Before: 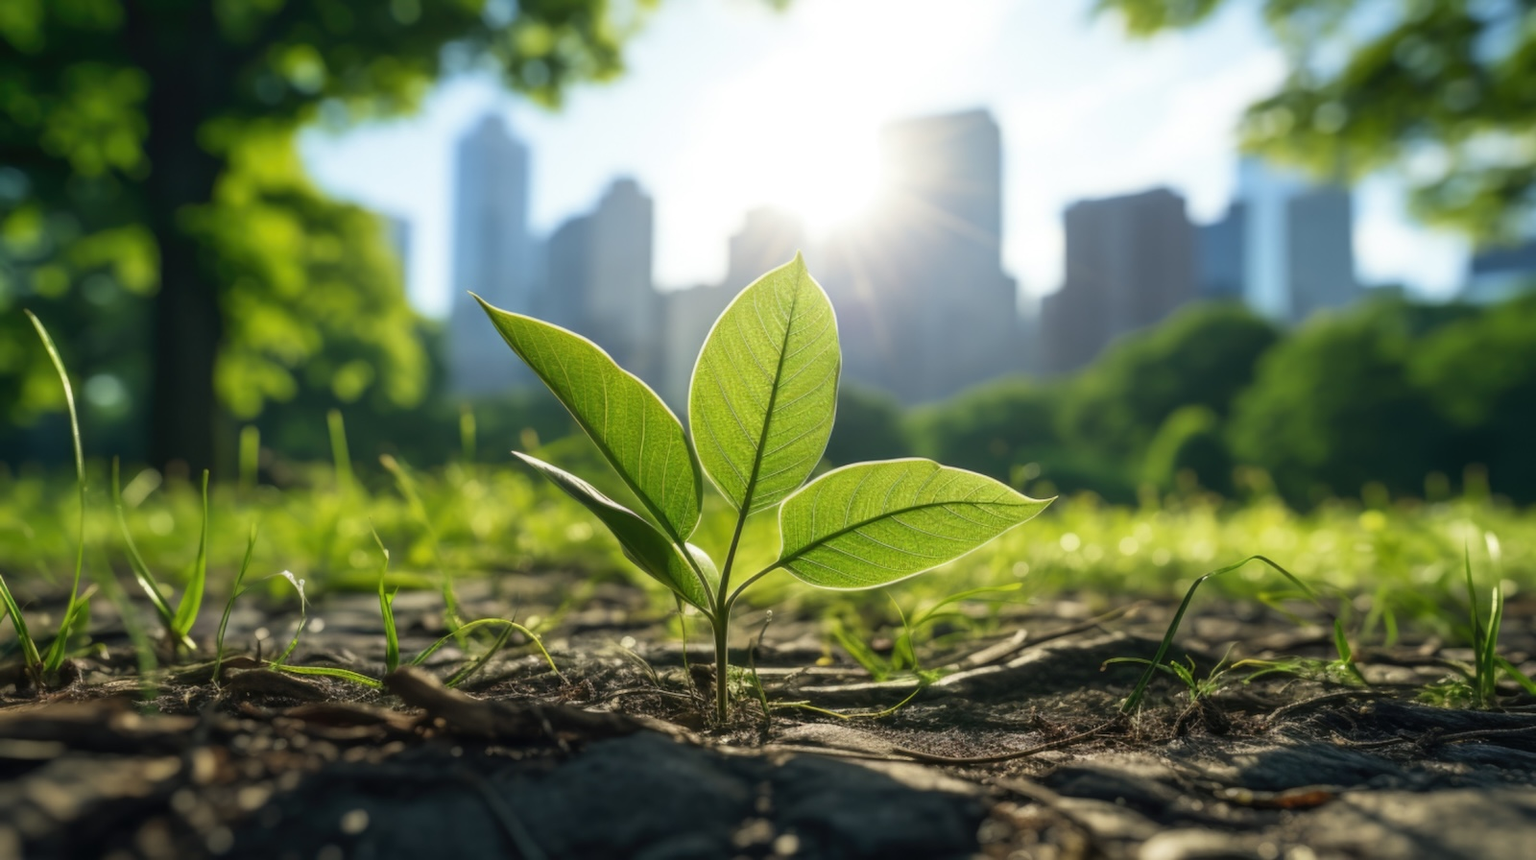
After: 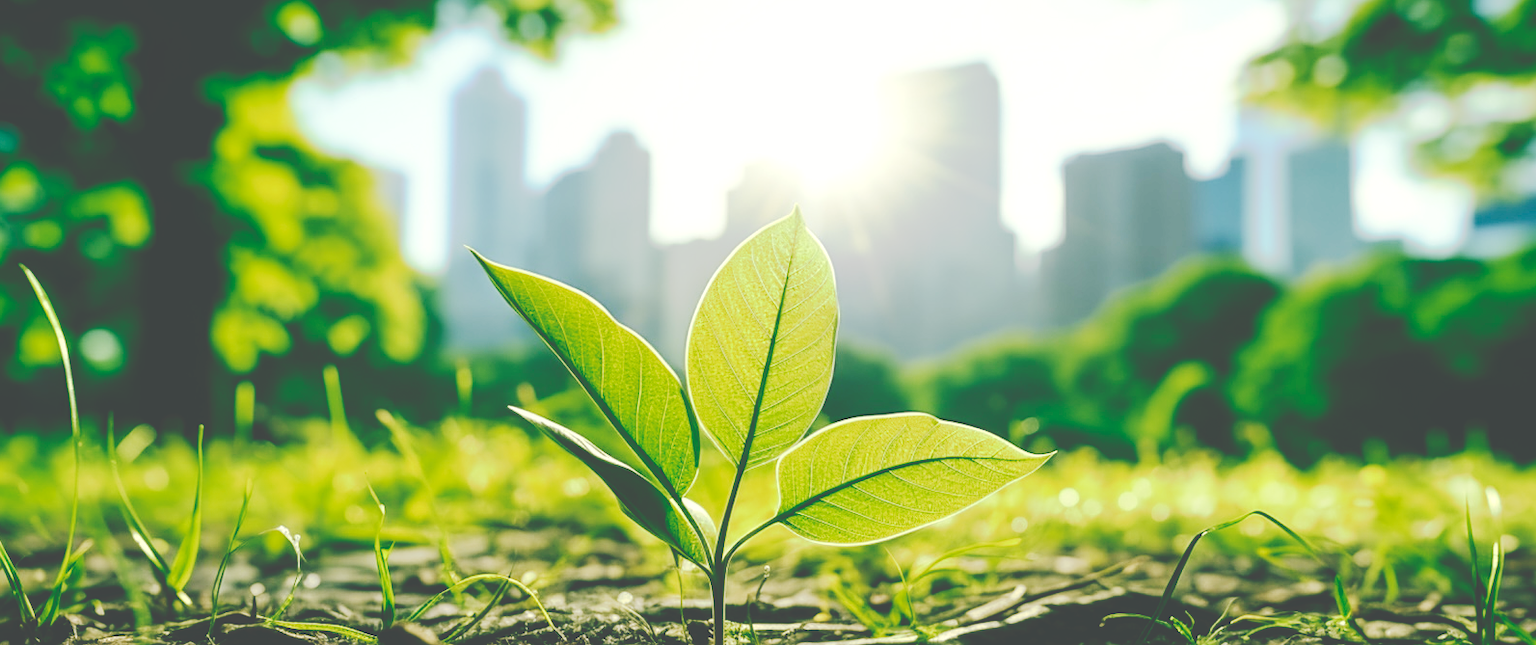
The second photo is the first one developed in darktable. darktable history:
exposure: exposure 0.4 EV, compensate highlight preservation false
base curve: curves: ch0 [(0, 0) (0.032, 0.025) (0.121, 0.166) (0.206, 0.329) (0.605, 0.79) (1, 1)], preserve colors none
sharpen: on, module defaults
tone curve: curves: ch0 [(0, 0) (0.003, 0.272) (0.011, 0.275) (0.025, 0.275) (0.044, 0.278) (0.069, 0.282) (0.1, 0.284) (0.136, 0.287) (0.177, 0.294) (0.224, 0.314) (0.277, 0.347) (0.335, 0.403) (0.399, 0.473) (0.468, 0.552) (0.543, 0.622) (0.623, 0.69) (0.709, 0.756) (0.801, 0.818) (0.898, 0.865) (1, 1)], preserve colors none
crop: left 0.387%, top 5.469%, bottom 19.809%
color balance: lift [1.005, 0.99, 1.007, 1.01], gamma [1, 1.034, 1.032, 0.966], gain [0.873, 1.055, 1.067, 0.933]
